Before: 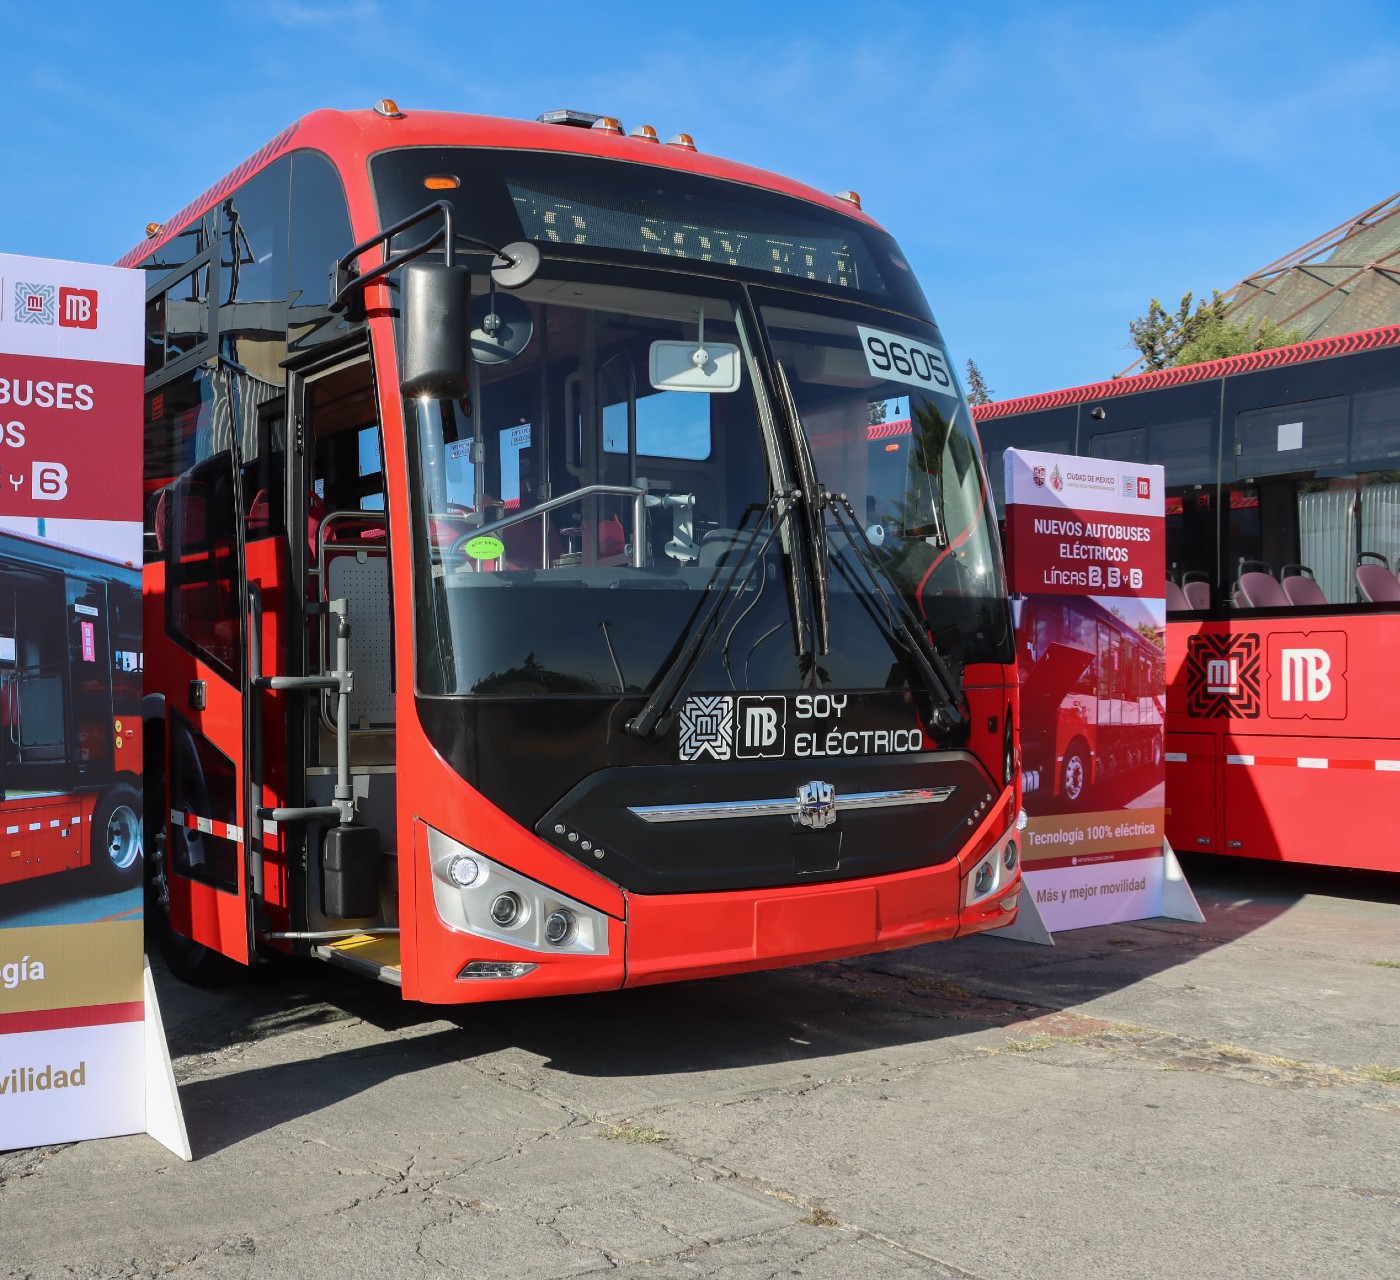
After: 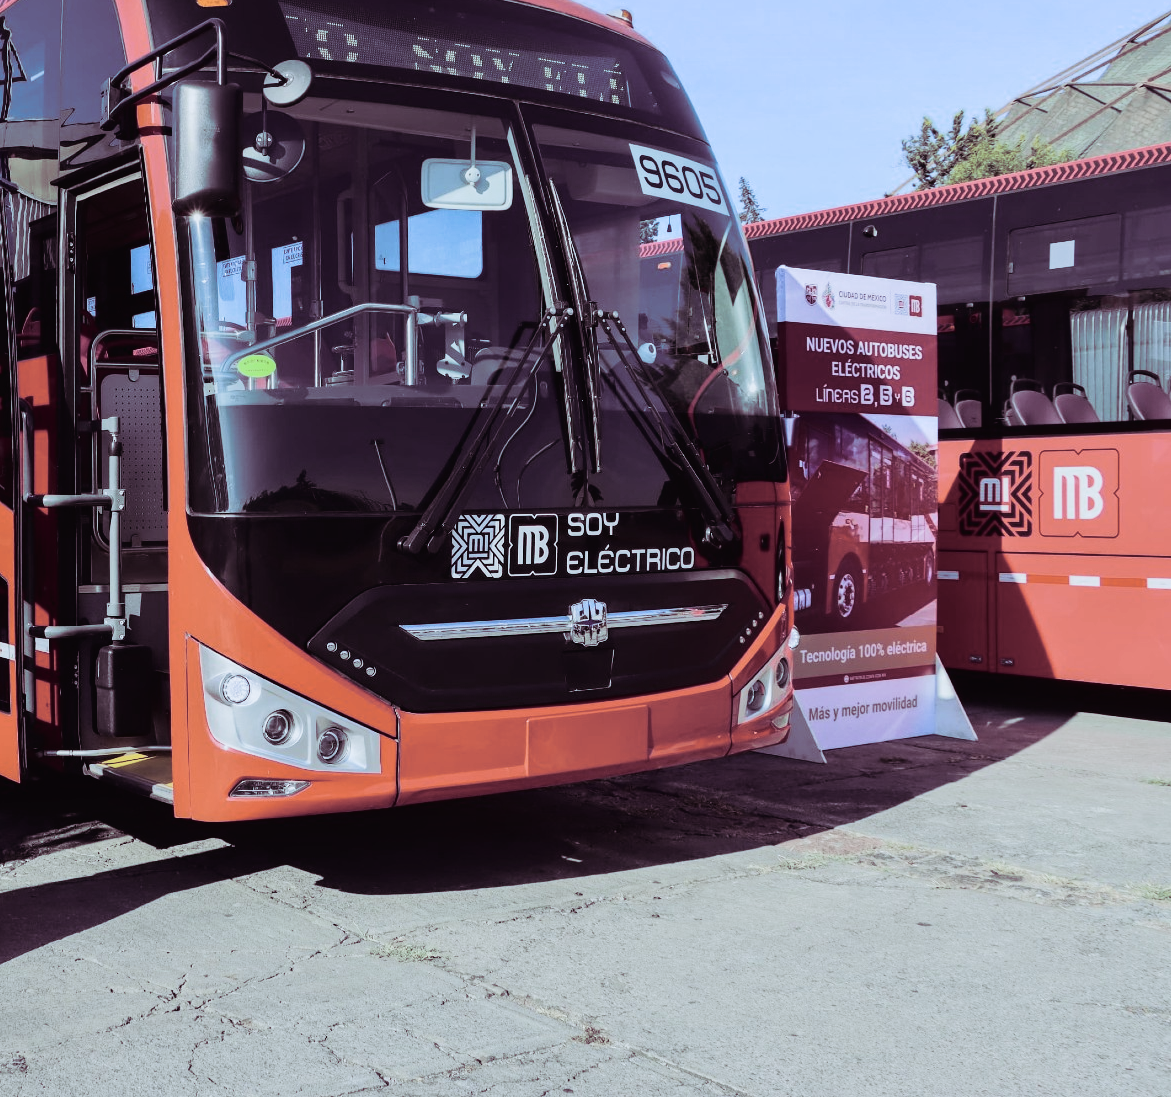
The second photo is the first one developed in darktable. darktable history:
tone curve: curves: ch0 [(0, 0.017) (0.091, 0.046) (0.298, 0.287) (0.439, 0.482) (0.64, 0.729) (0.785, 0.817) (0.995, 0.917)]; ch1 [(0, 0) (0.384, 0.365) (0.463, 0.447) (0.486, 0.474) (0.503, 0.497) (0.526, 0.52) (0.555, 0.564) (0.578, 0.595) (0.638, 0.644) (0.766, 0.773) (1, 1)]; ch2 [(0, 0) (0.374, 0.344) (0.449, 0.434) (0.501, 0.501) (0.528, 0.519) (0.569, 0.589) (0.61, 0.646) (0.666, 0.688) (1, 1)], color space Lab, independent channels, preserve colors none
crop: left 16.315%, top 14.246%
split-toning: shadows › hue 316.8°, shadows › saturation 0.47, highlights › hue 201.6°, highlights › saturation 0, balance -41.97, compress 28.01%
contrast brightness saturation: contrast 0.1, saturation -0.36
white balance: red 0.926, green 1.003, blue 1.133
